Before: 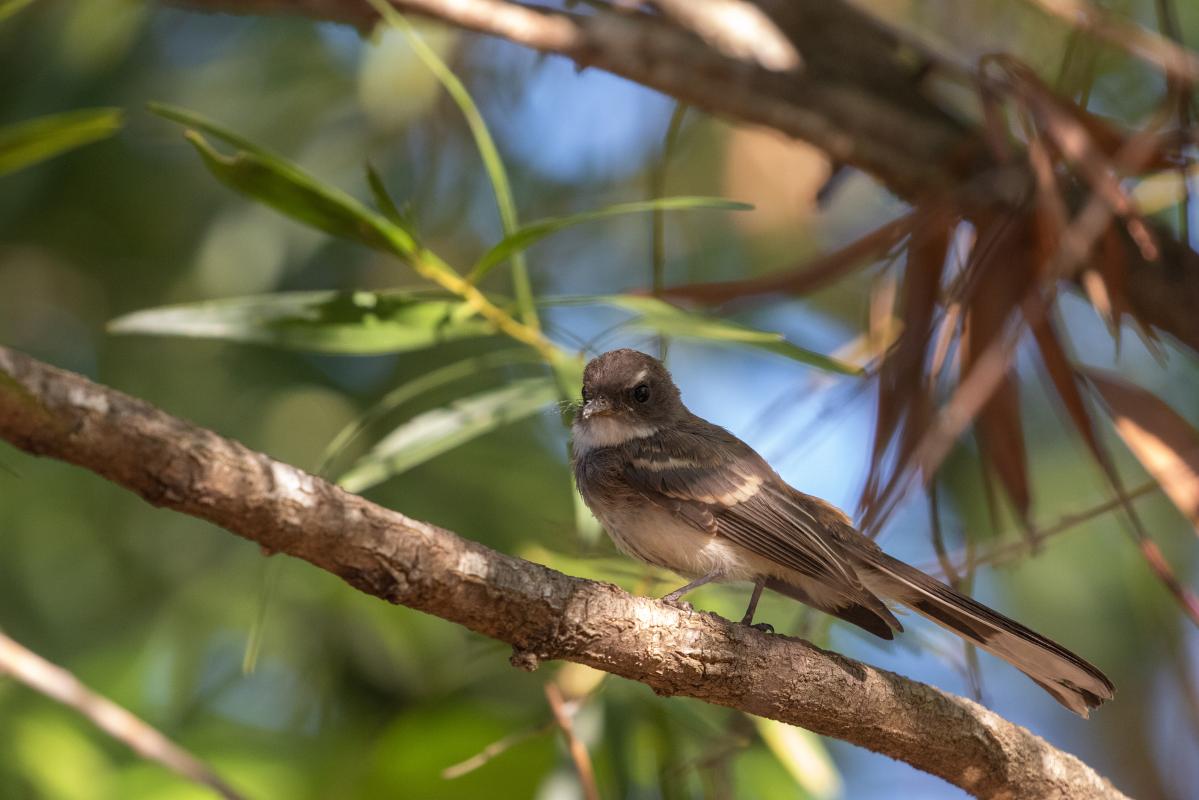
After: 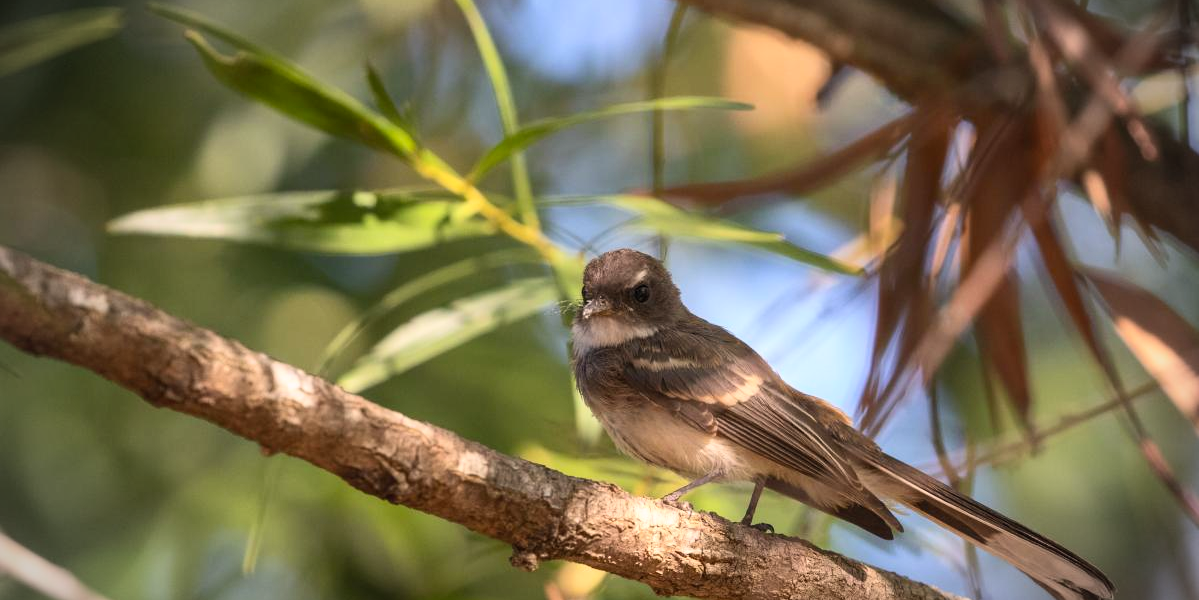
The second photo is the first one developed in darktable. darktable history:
crop and rotate: top 12.5%, bottom 12.5%
contrast brightness saturation: contrast 0.2, brightness 0.15, saturation 0.14
color correction: highlights a* 3.84, highlights b* 5.07
vignetting: fall-off start 79.43%, saturation -0.649, width/height ratio 1.327, unbound false
